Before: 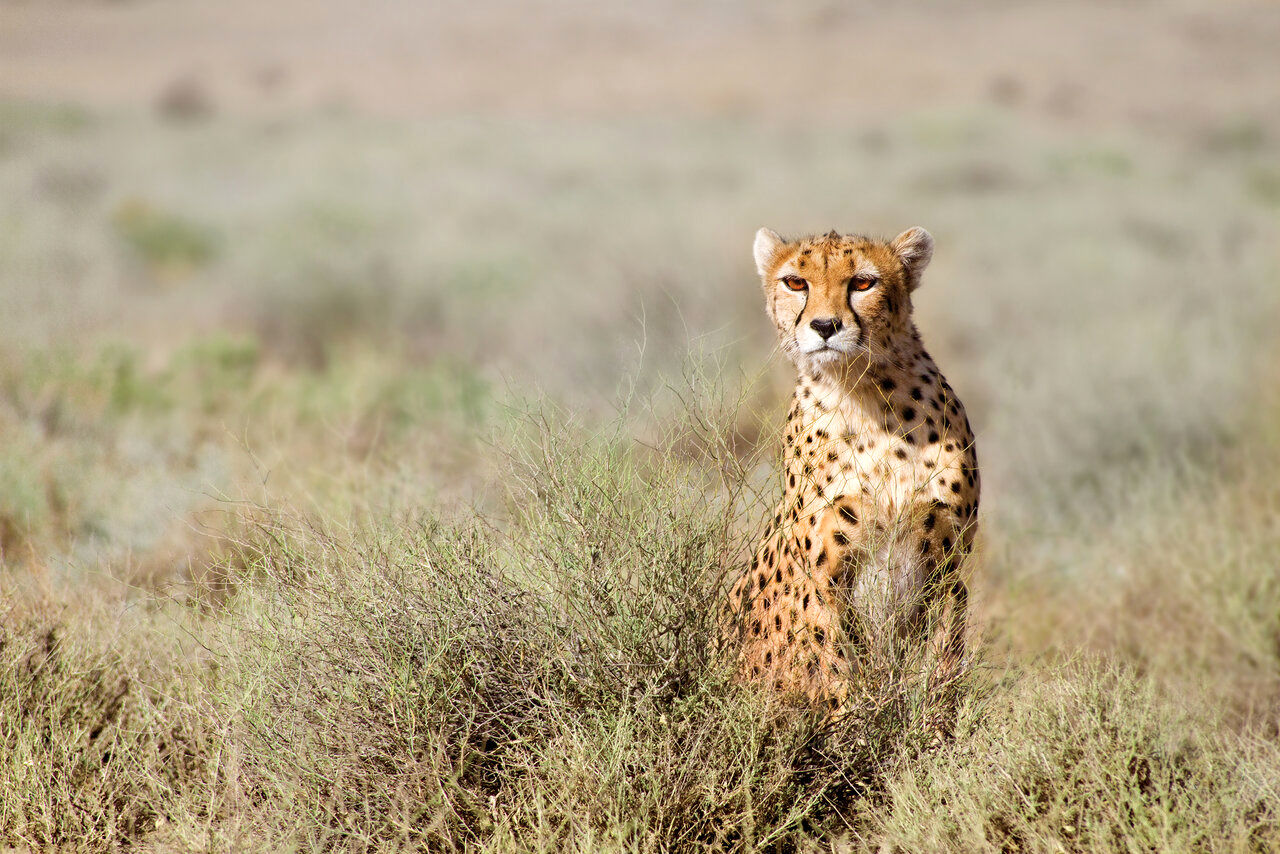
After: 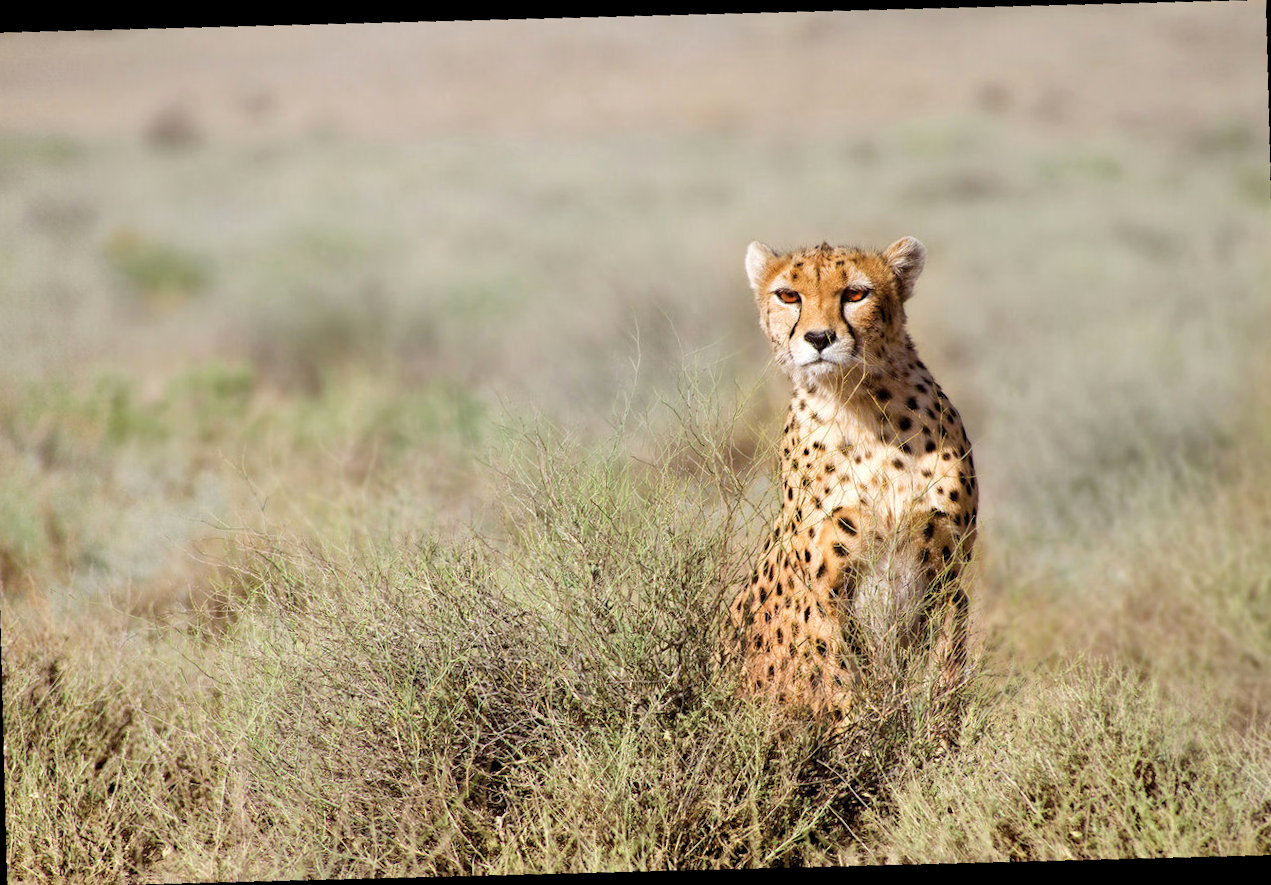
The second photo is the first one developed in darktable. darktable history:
rotate and perspective: rotation -3.18°, automatic cropping off
color balance: input saturation 99%
crop and rotate: angle -1.69°
